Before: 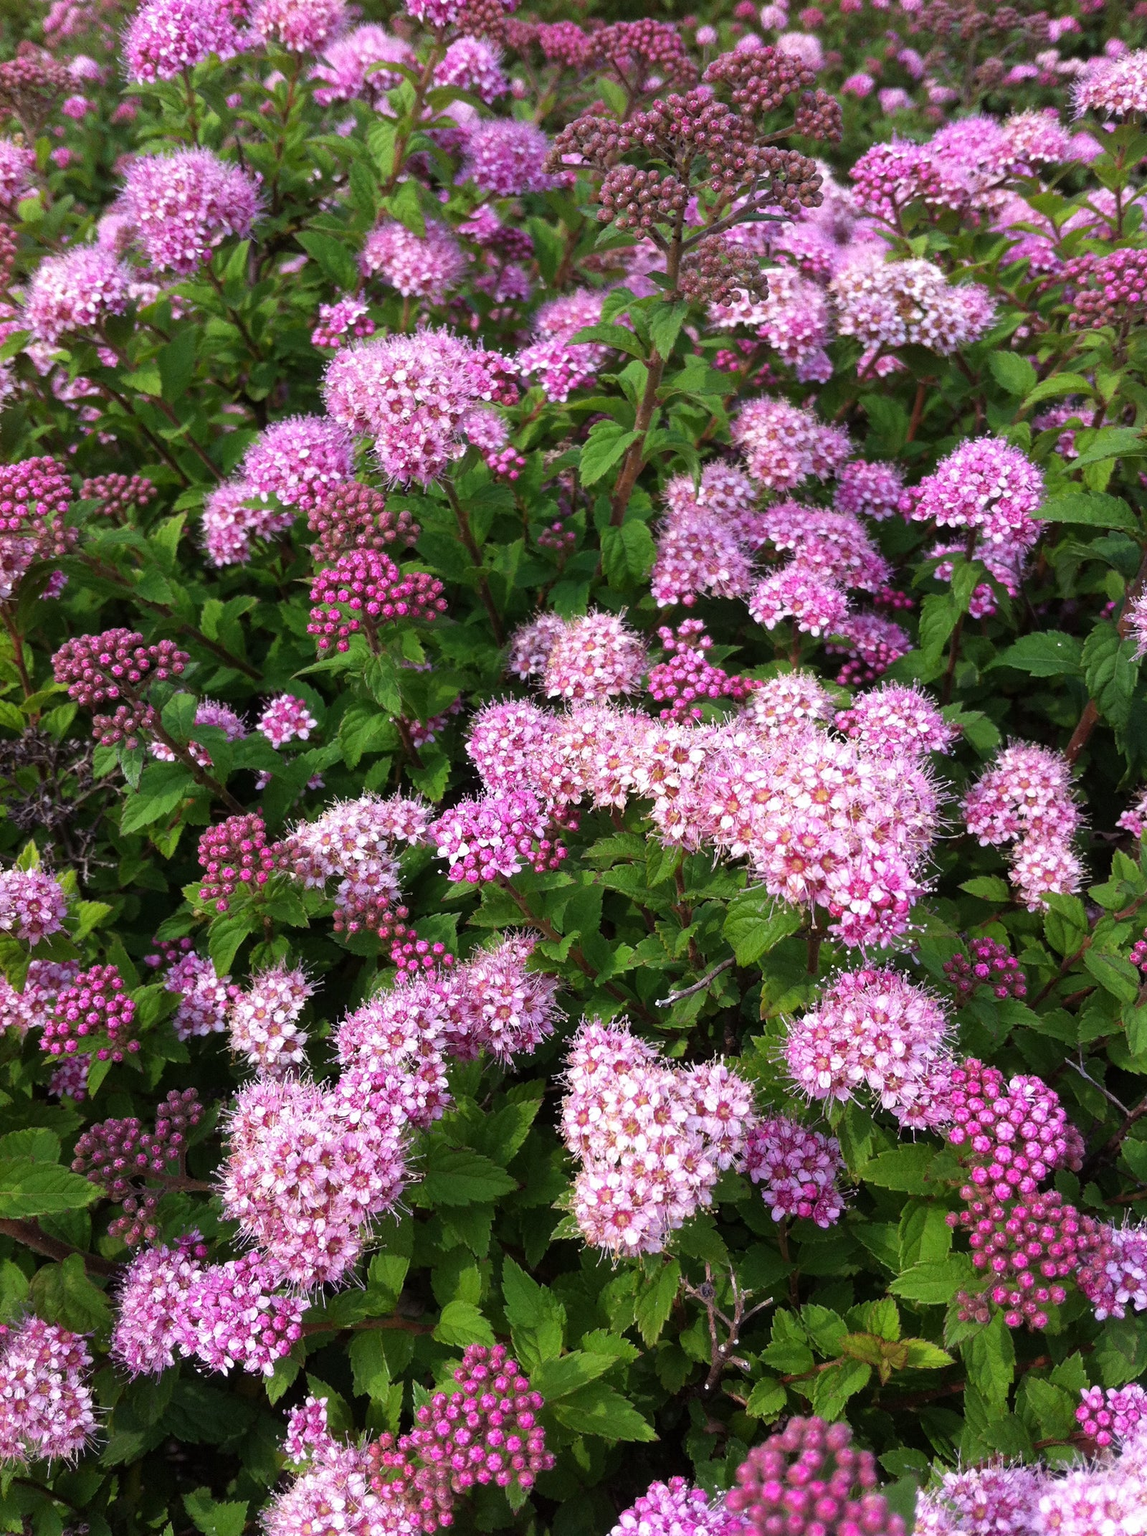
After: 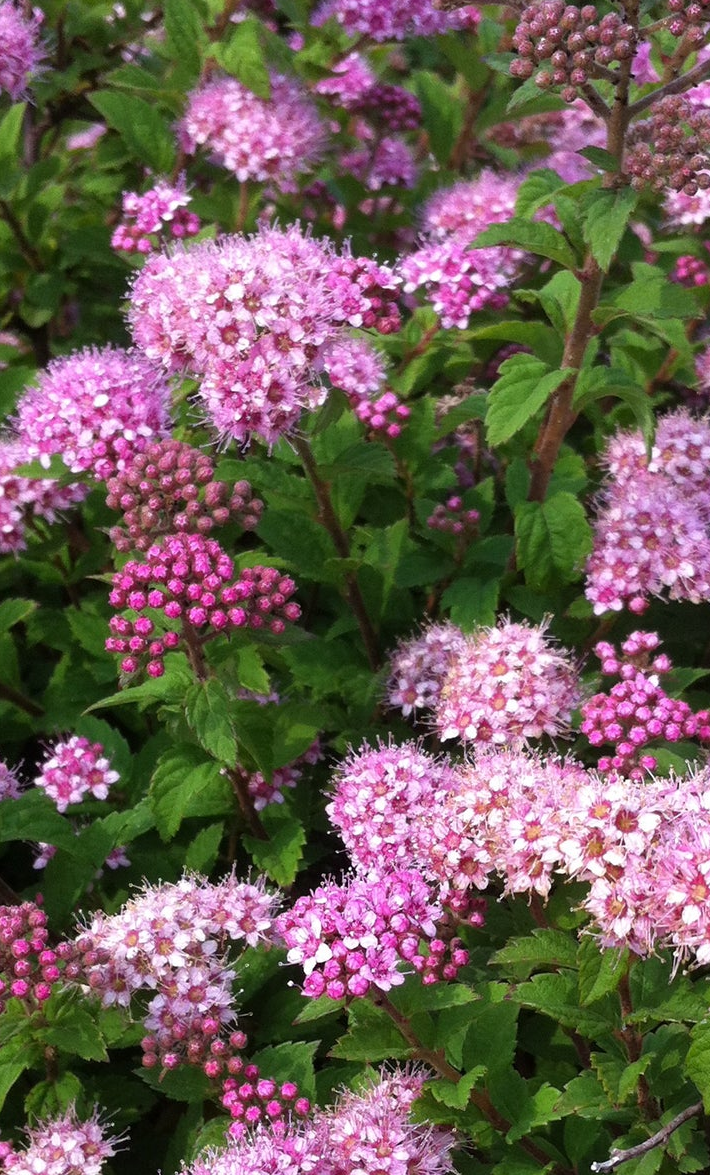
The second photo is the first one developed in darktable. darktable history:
crop: left 20.207%, top 10.837%, right 35.374%, bottom 34.262%
